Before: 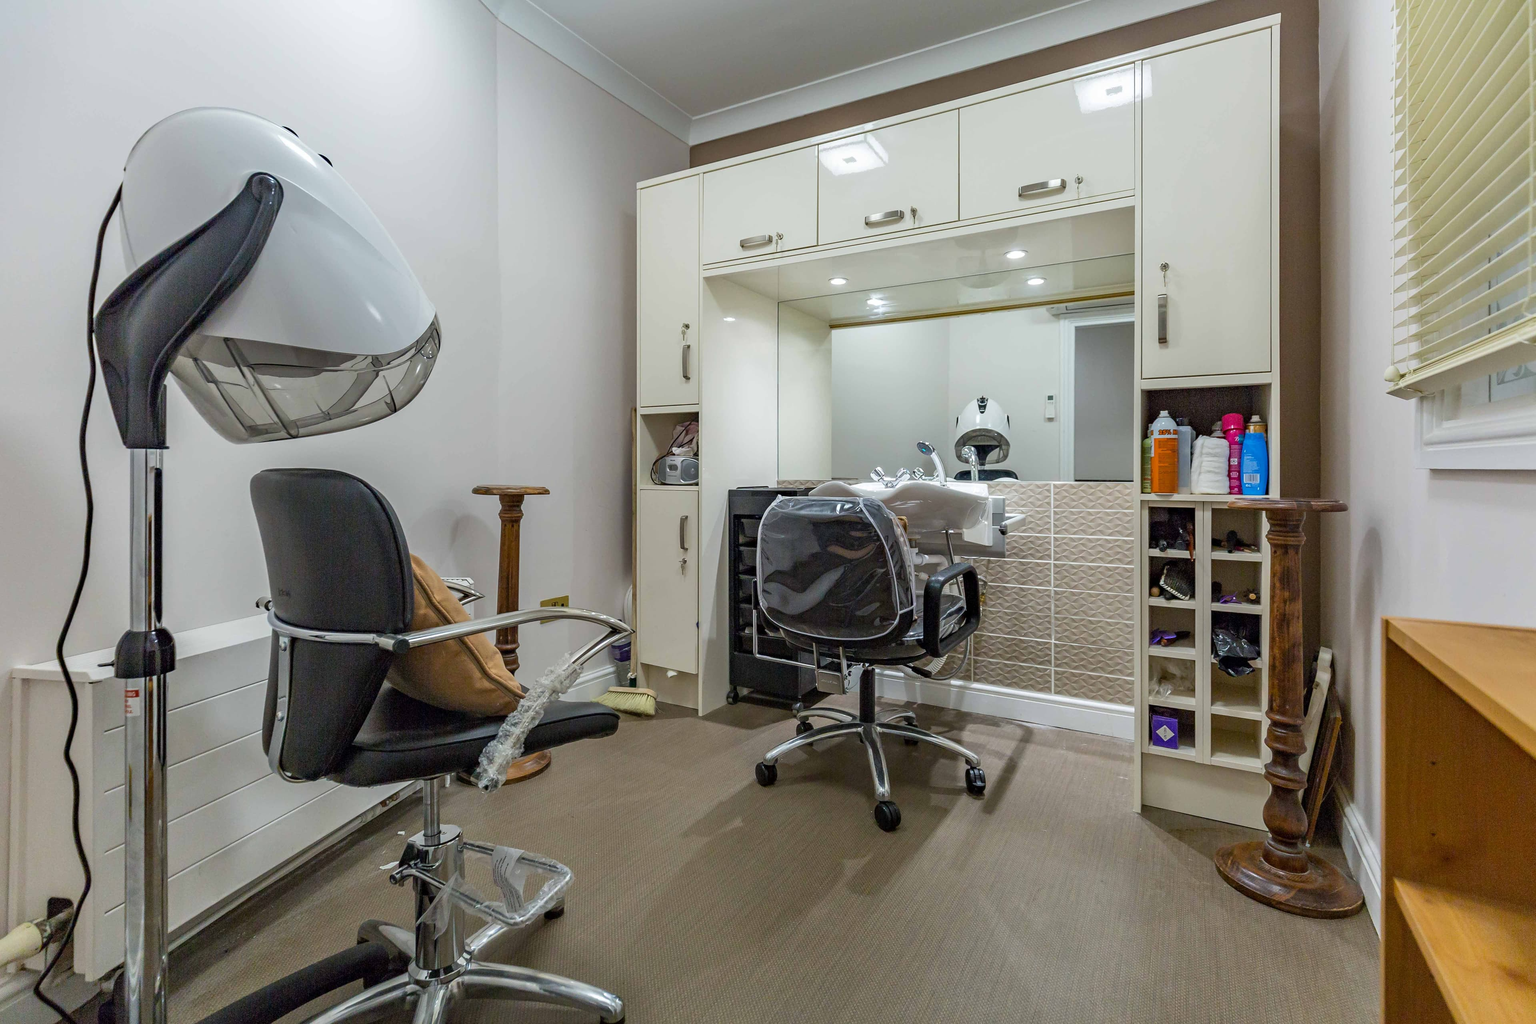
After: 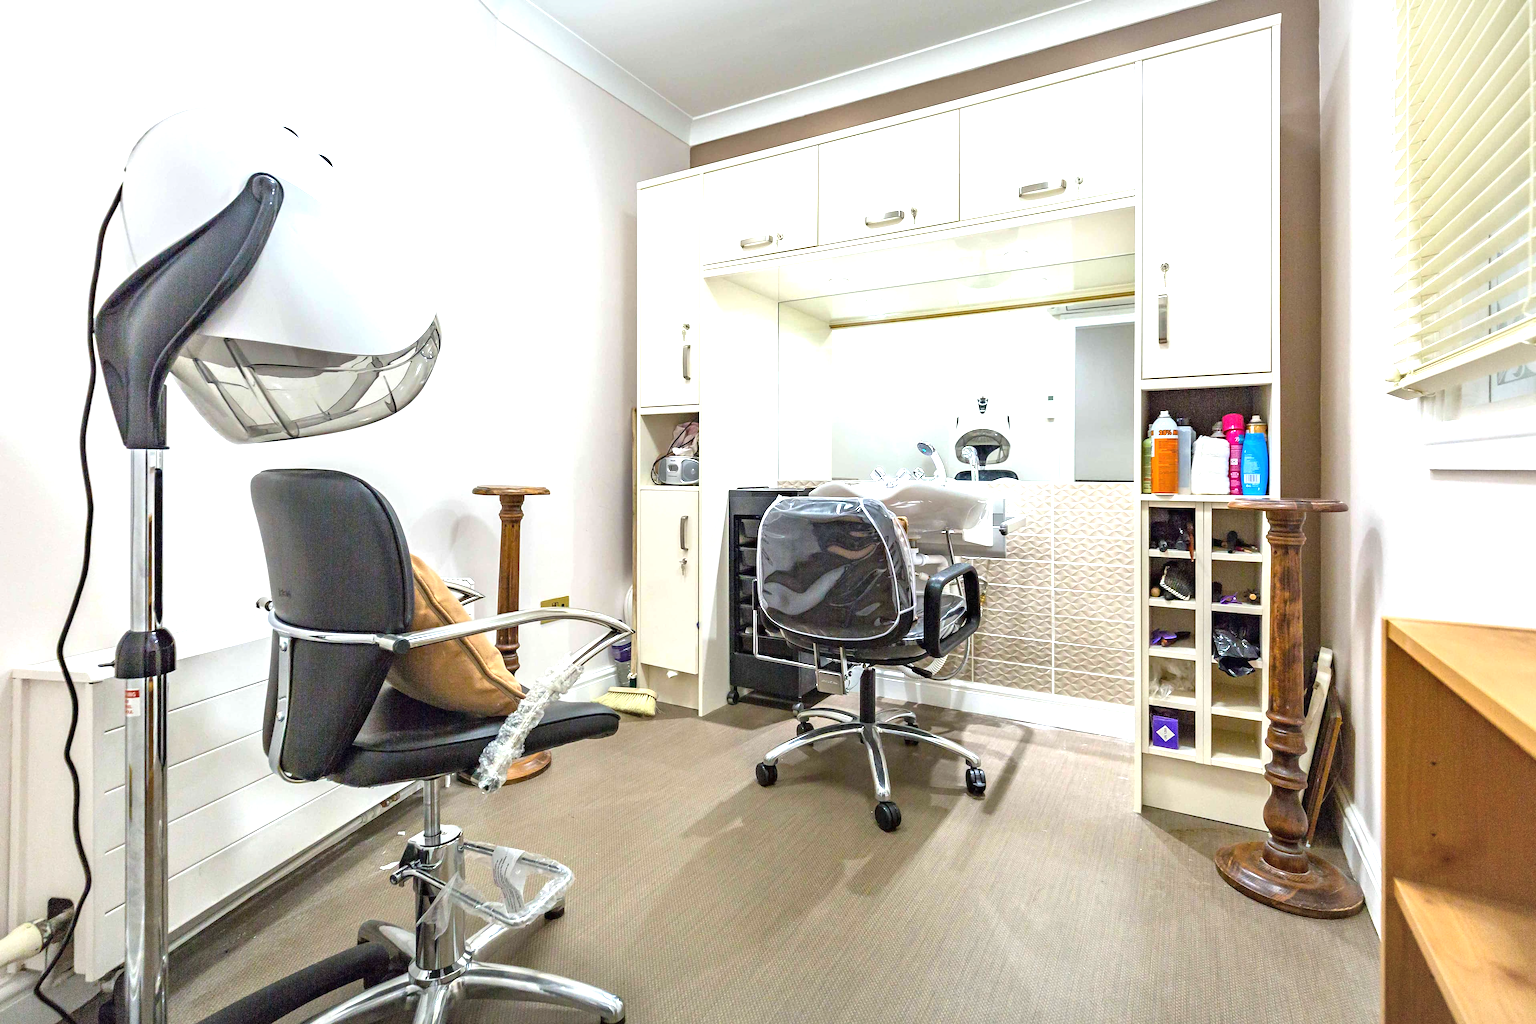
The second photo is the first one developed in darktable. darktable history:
vignetting: fall-off radius 100%, width/height ratio 1.337
exposure: black level correction 0, exposure 1.45 EV, compensate exposure bias true, compensate highlight preservation false
